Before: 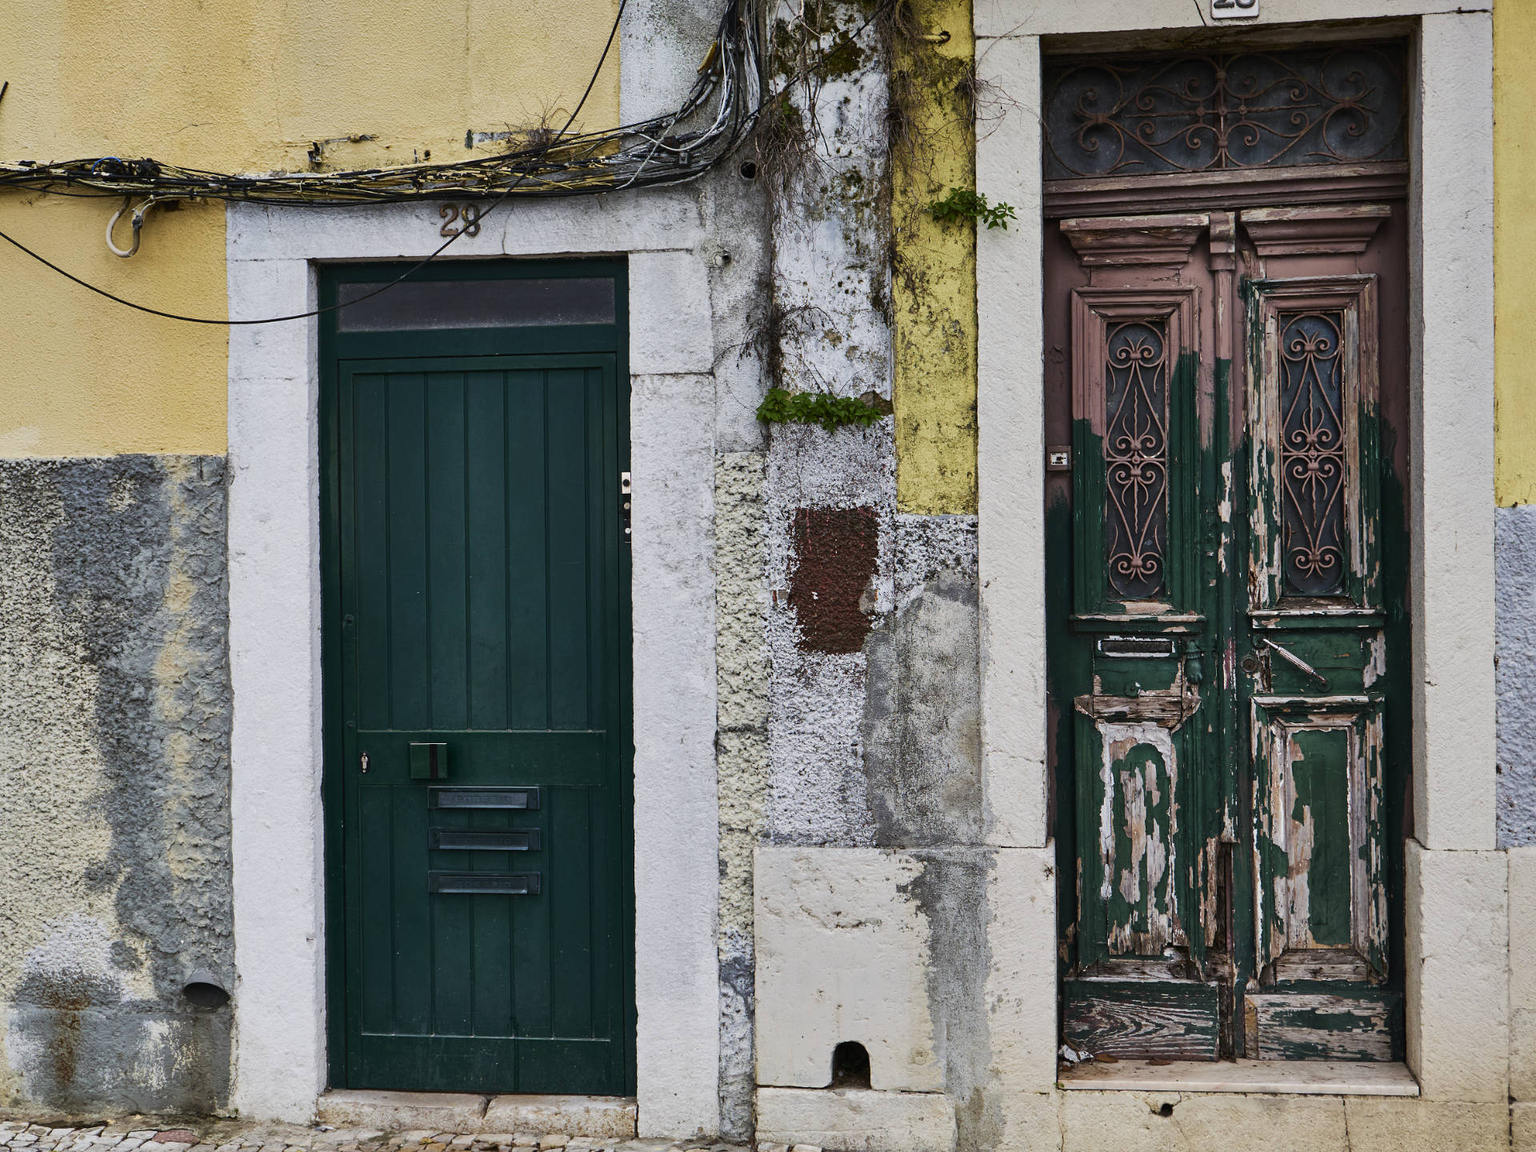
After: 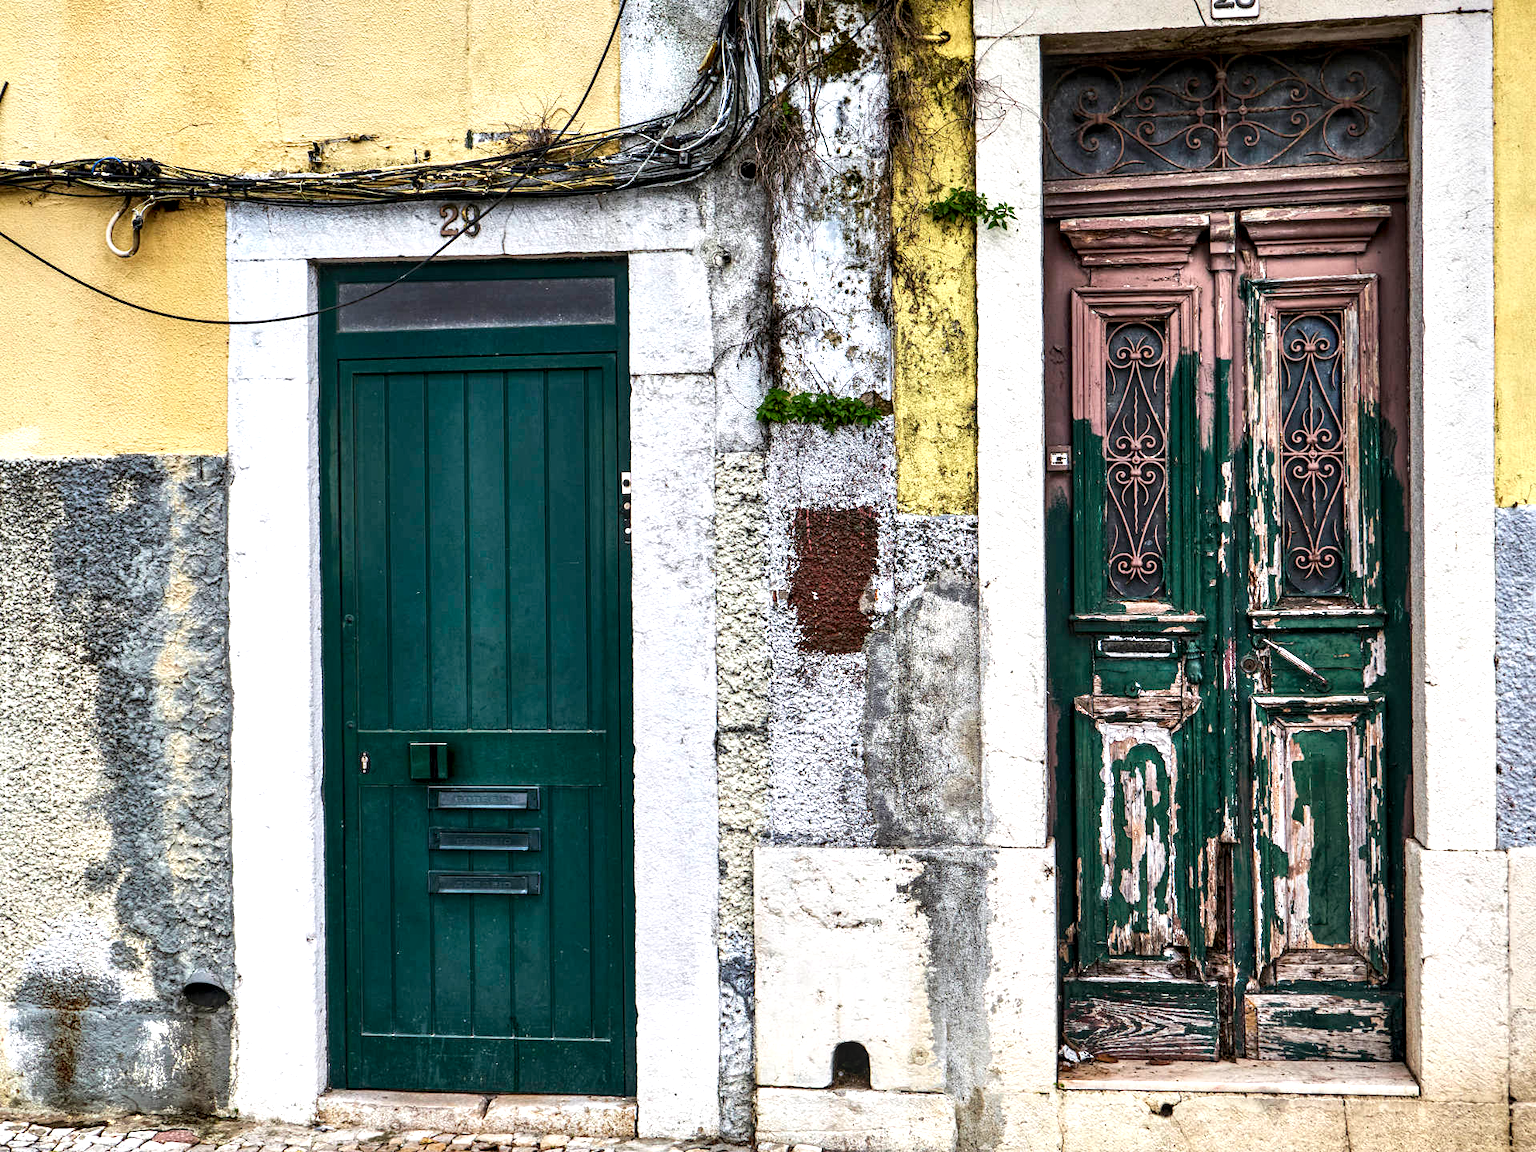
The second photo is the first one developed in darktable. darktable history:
exposure: black level correction 0, exposure 0.895 EV, compensate highlight preservation false
tone equalizer: -8 EV 0.062 EV, edges refinement/feathering 500, mask exposure compensation -1.57 EV, preserve details no
local contrast: detail 160%
